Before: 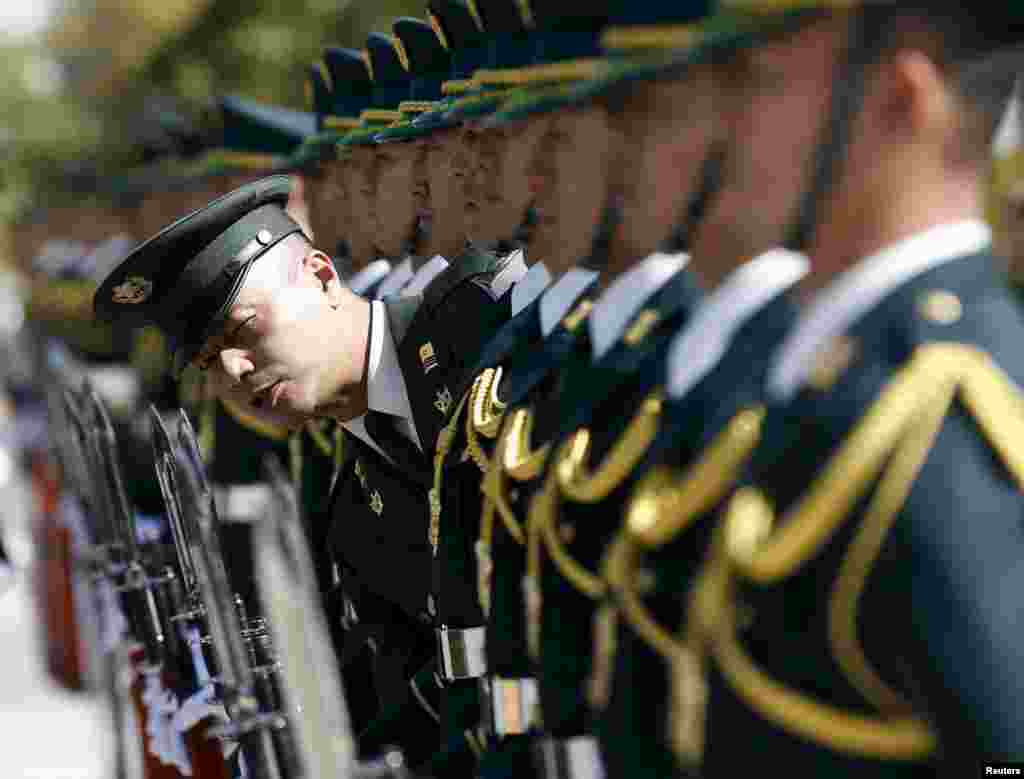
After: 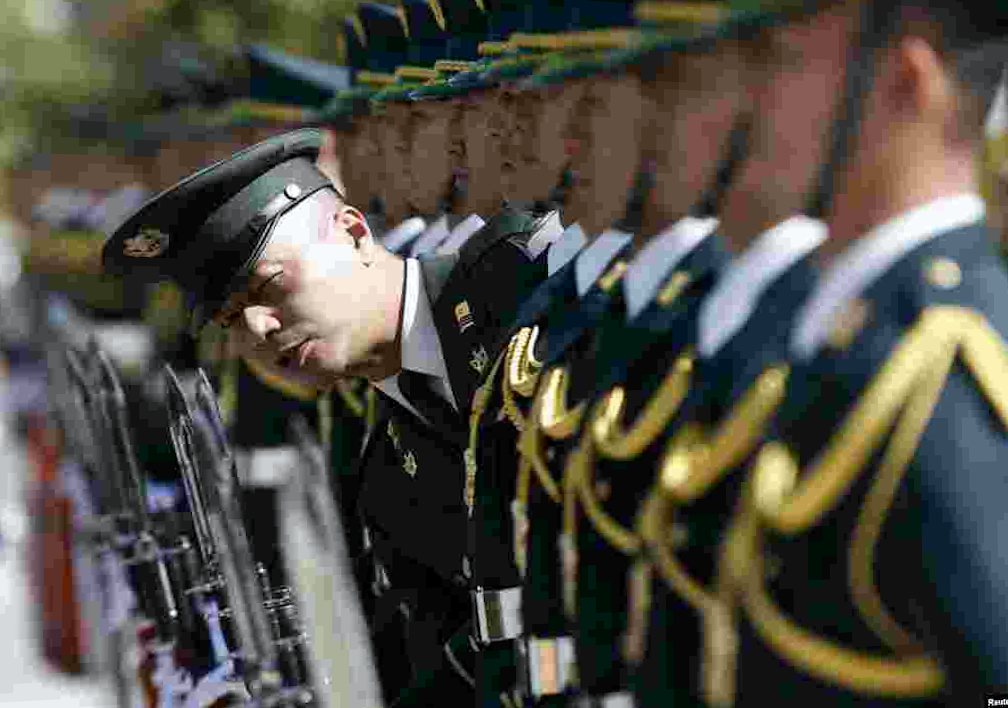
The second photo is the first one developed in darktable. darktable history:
rotate and perspective: rotation -0.013°, lens shift (vertical) -0.027, lens shift (horizontal) 0.178, crop left 0.016, crop right 0.989, crop top 0.082, crop bottom 0.918
white balance: red 0.986, blue 1.01
